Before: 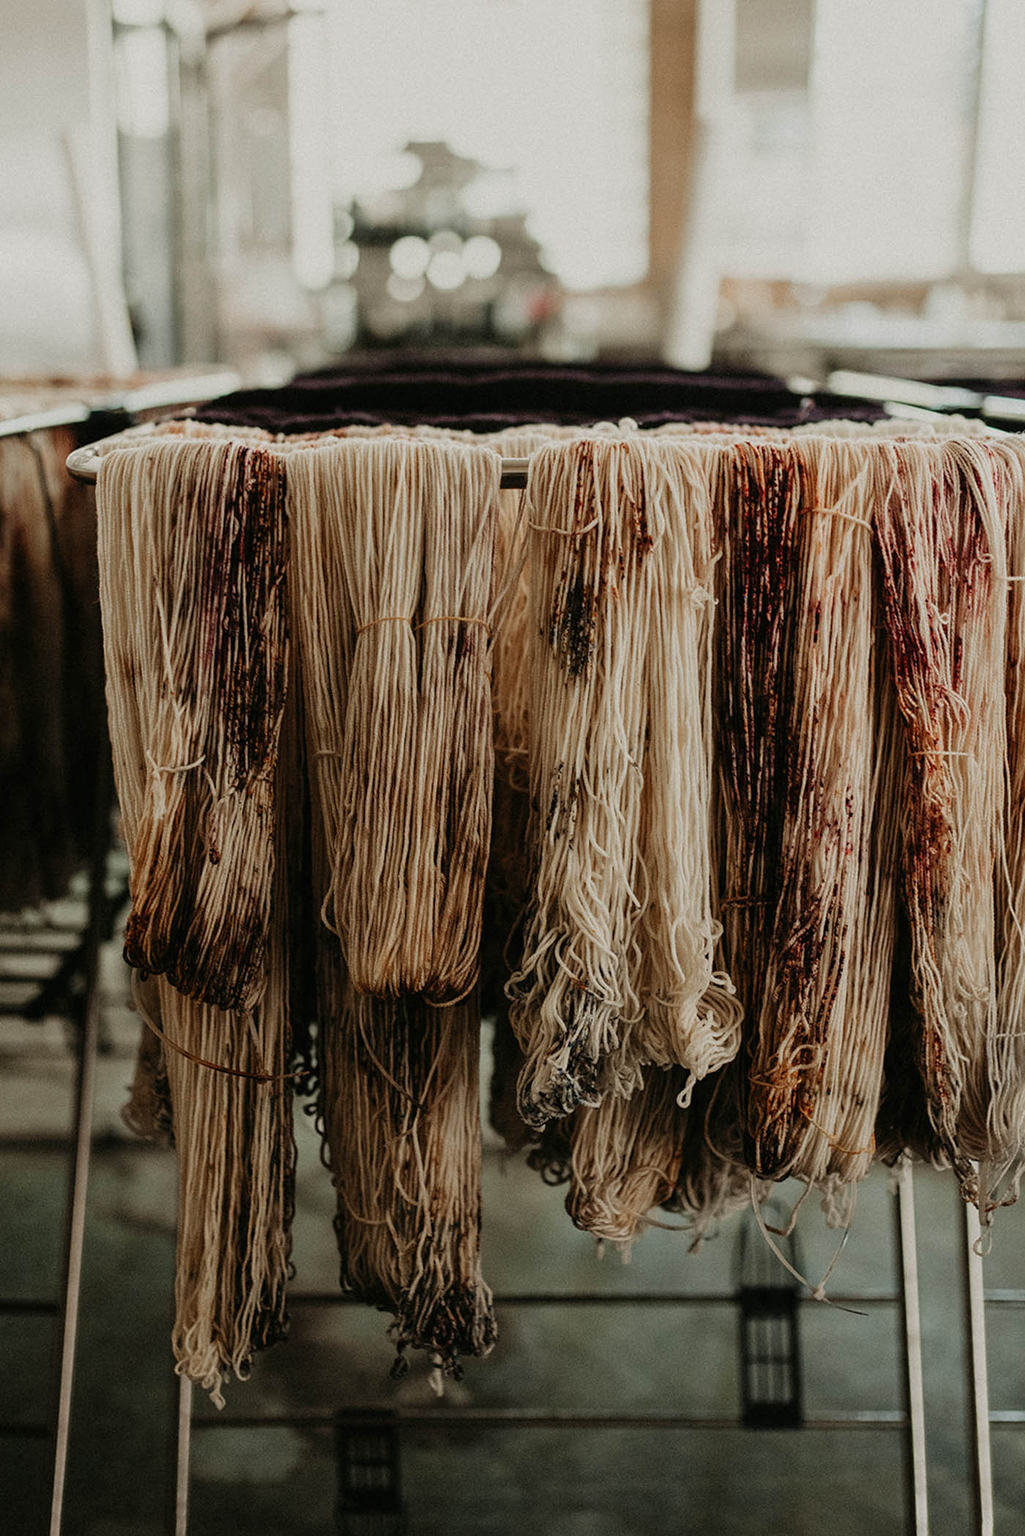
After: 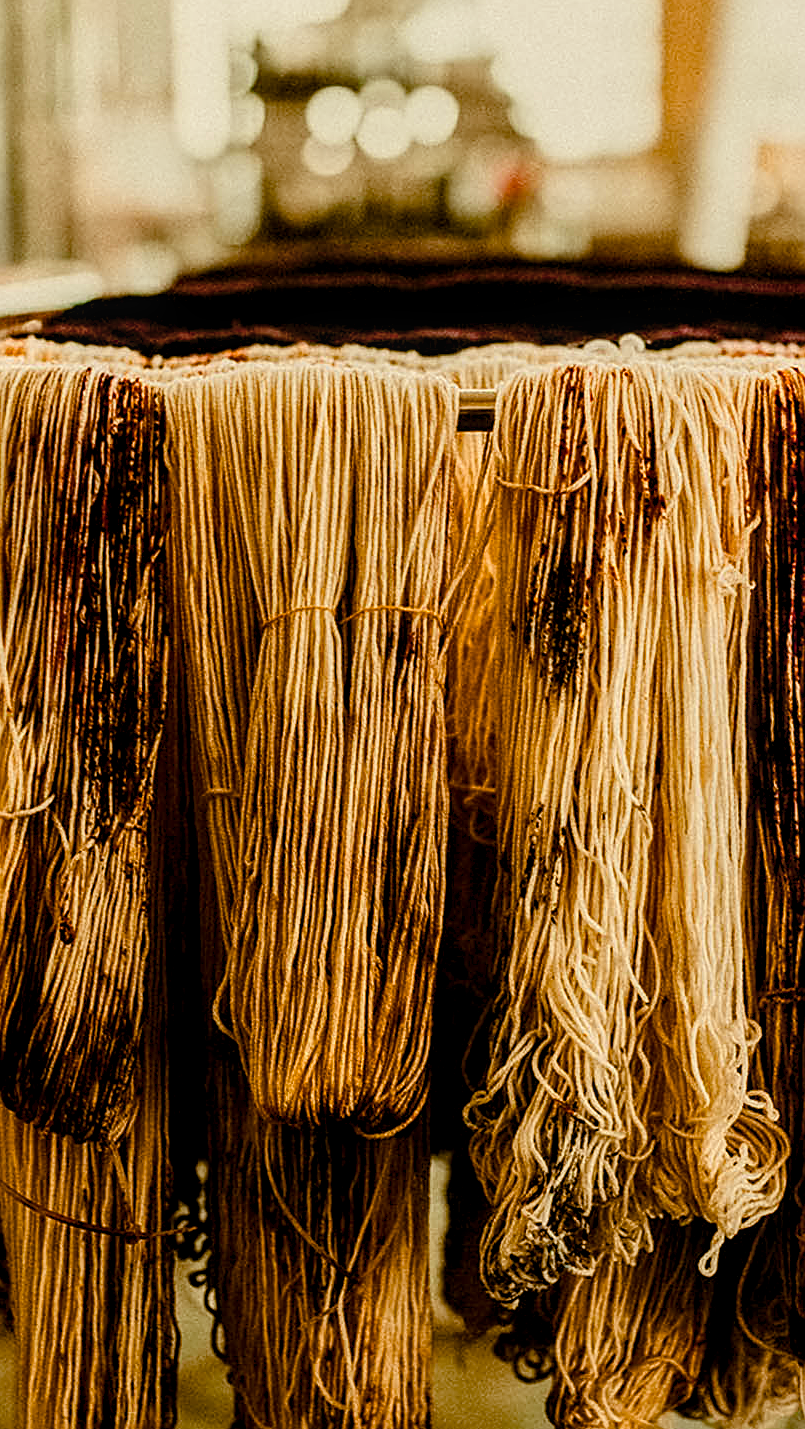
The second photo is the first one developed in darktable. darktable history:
sharpen: on, module defaults
local contrast: on, module defaults
color balance rgb: power › luminance 9.843%, power › chroma 2.815%, power › hue 58.98°, global offset › luminance -0.498%, perceptual saturation grading › global saturation 27.597%, perceptual saturation grading › highlights -25.818%, perceptual saturation grading › shadows 25.796%, global vibrance 15.769%, saturation formula JzAzBz (2021)
color zones: curves: ch0 [(0.099, 0.624) (0.257, 0.596) (0.384, 0.376) (0.529, 0.492) (0.697, 0.564) (0.768, 0.532) (0.908, 0.644)]; ch1 [(0.112, 0.564) (0.254, 0.612) (0.432, 0.676) (0.592, 0.456) (0.743, 0.684) (0.888, 0.536)]; ch2 [(0.25, 0.5) (0.469, 0.36) (0.75, 0.5)]
crop: left 16.198%, top 11.258%, right 26.263%, bottom 20.59%
contrast equalizer: y [[0.5 ×6], [0.5 ×6], [0.5 ×6], [0 ×6], [0, 0, 0, 0.581, 0.011, 0]], mix 0.537
